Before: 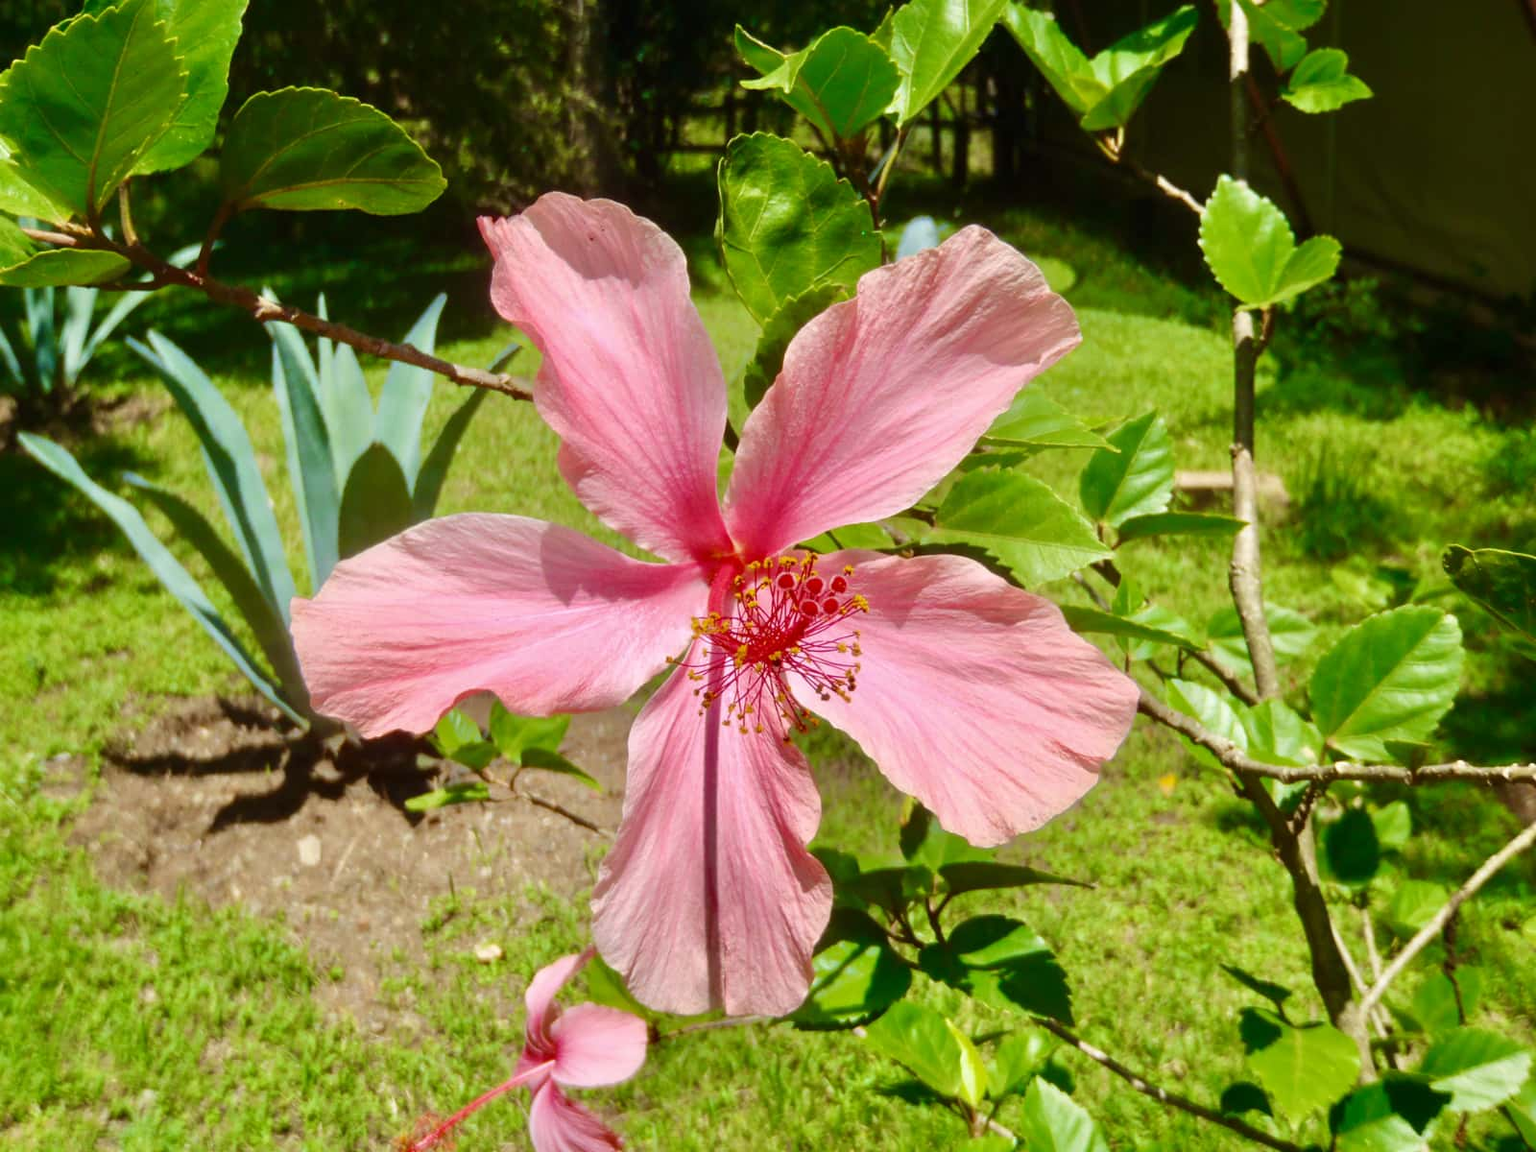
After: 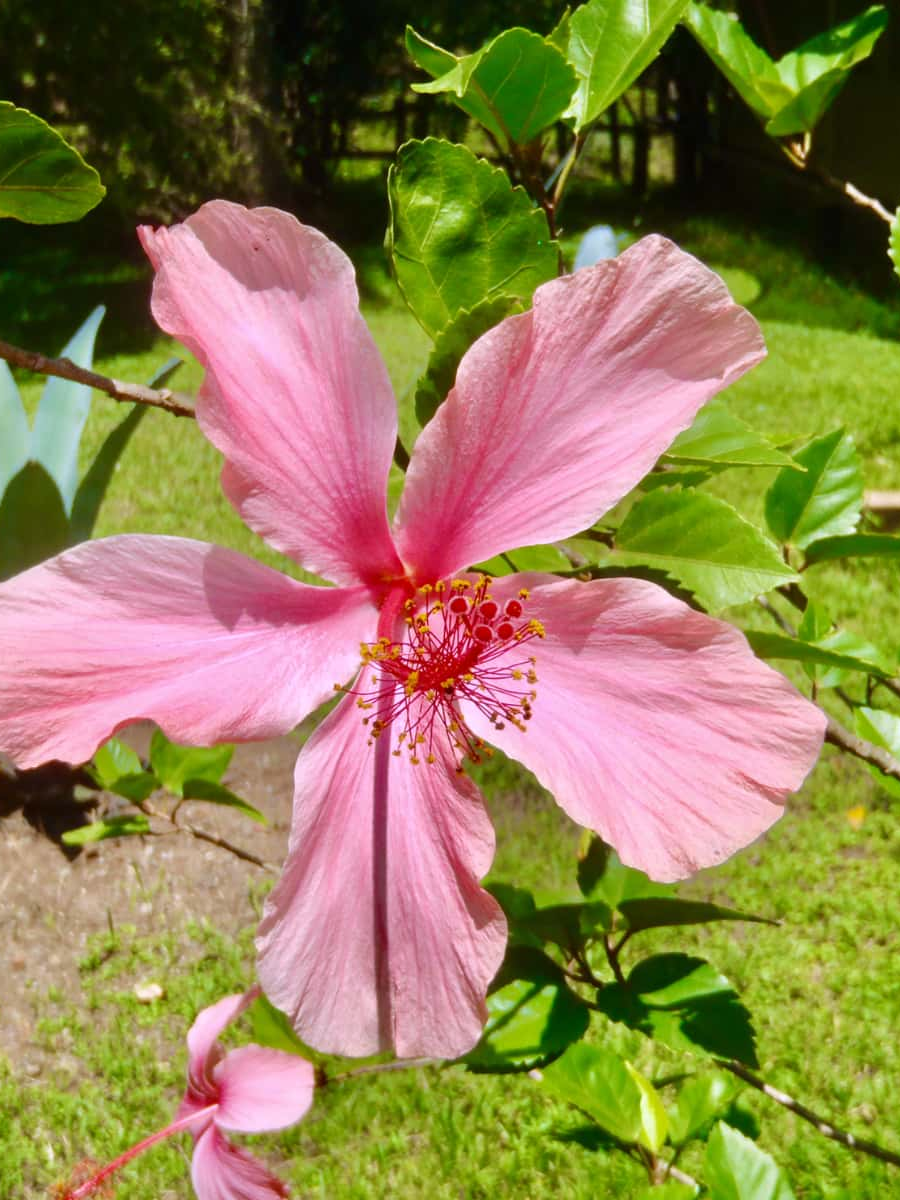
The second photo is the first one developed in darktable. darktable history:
crop and rotate: left 22.516%, right 21.234%
white balance: red 1.004, blue 1.096
